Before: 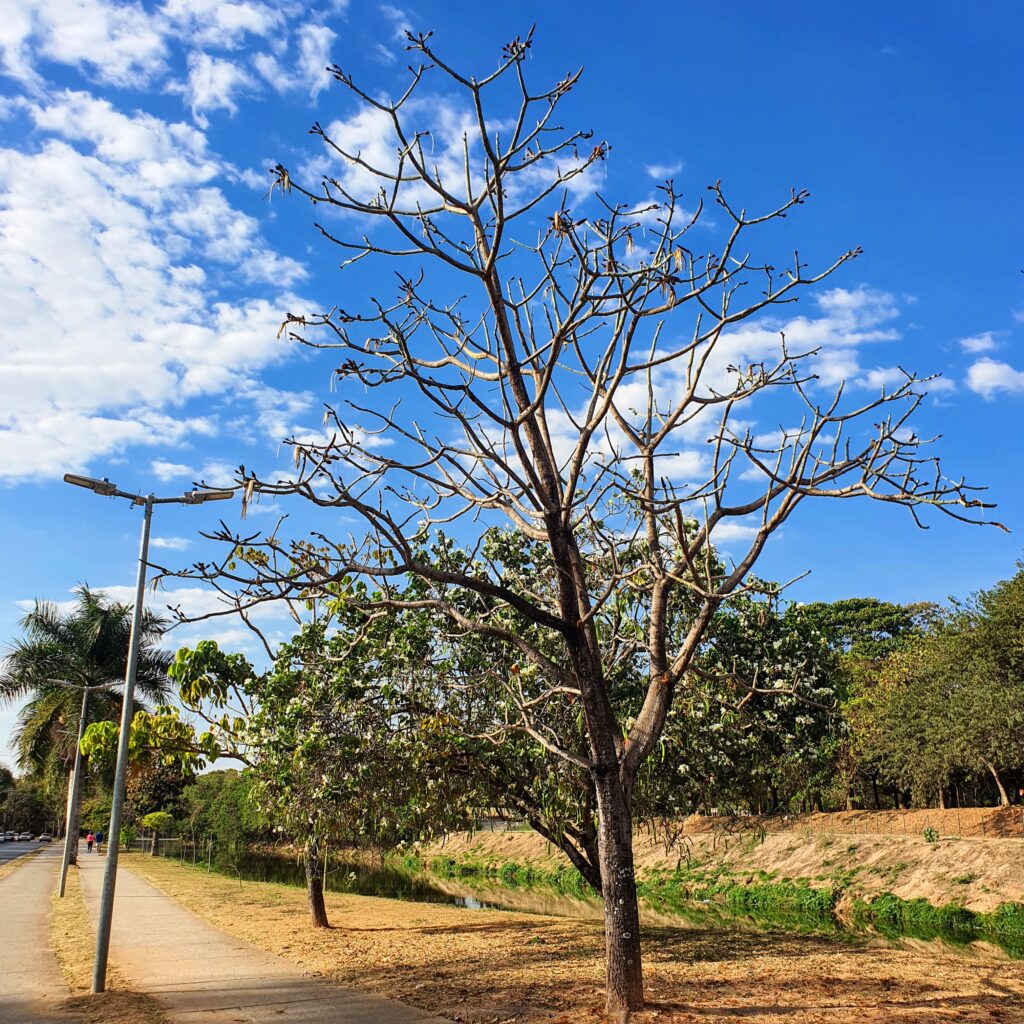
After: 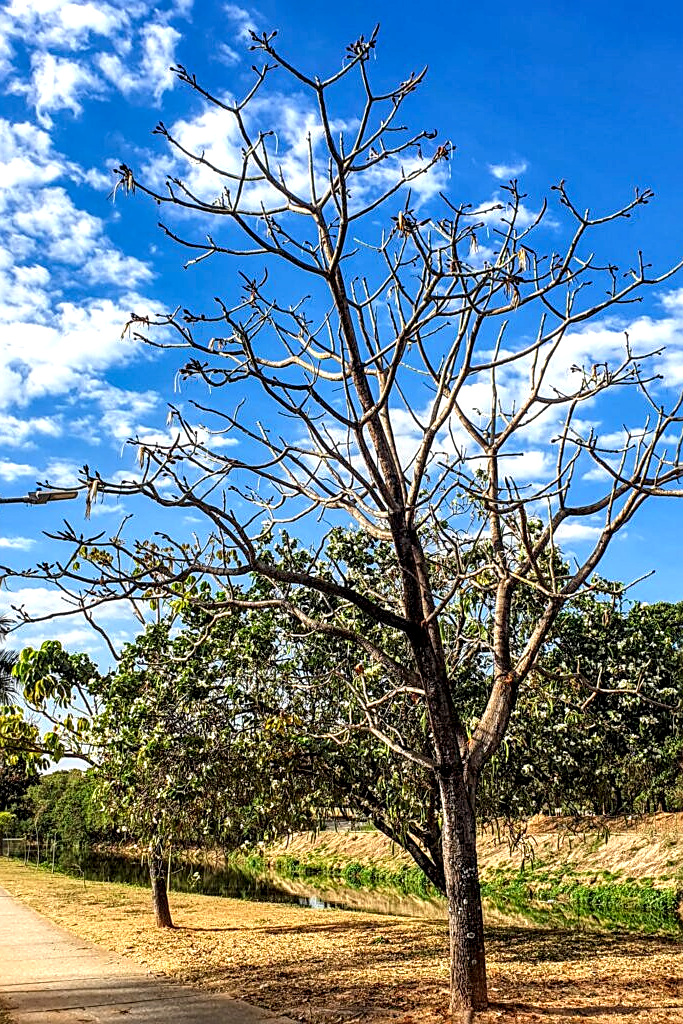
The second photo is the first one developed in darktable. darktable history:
crop and rotate: left 15.309%, right 17.931%
local contrast: detail 160%
sharpen: on, module defaults
exposure: exposure 0.201 EV, compensate highlight preservation false
color balance rgb: perceptual saturation grading › global saturation 0.683%, global vibrance 20%
